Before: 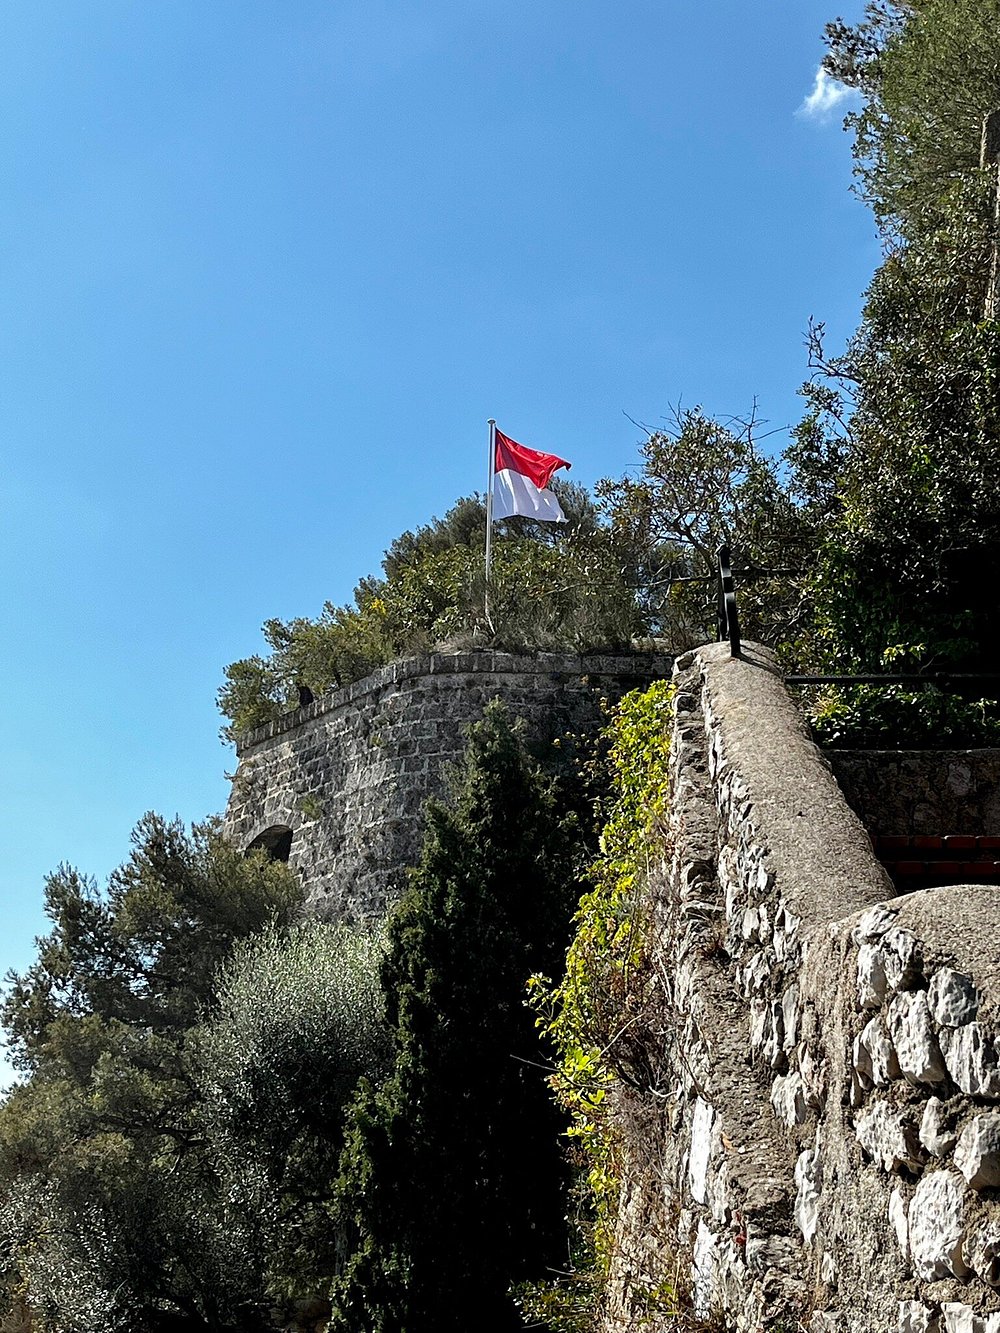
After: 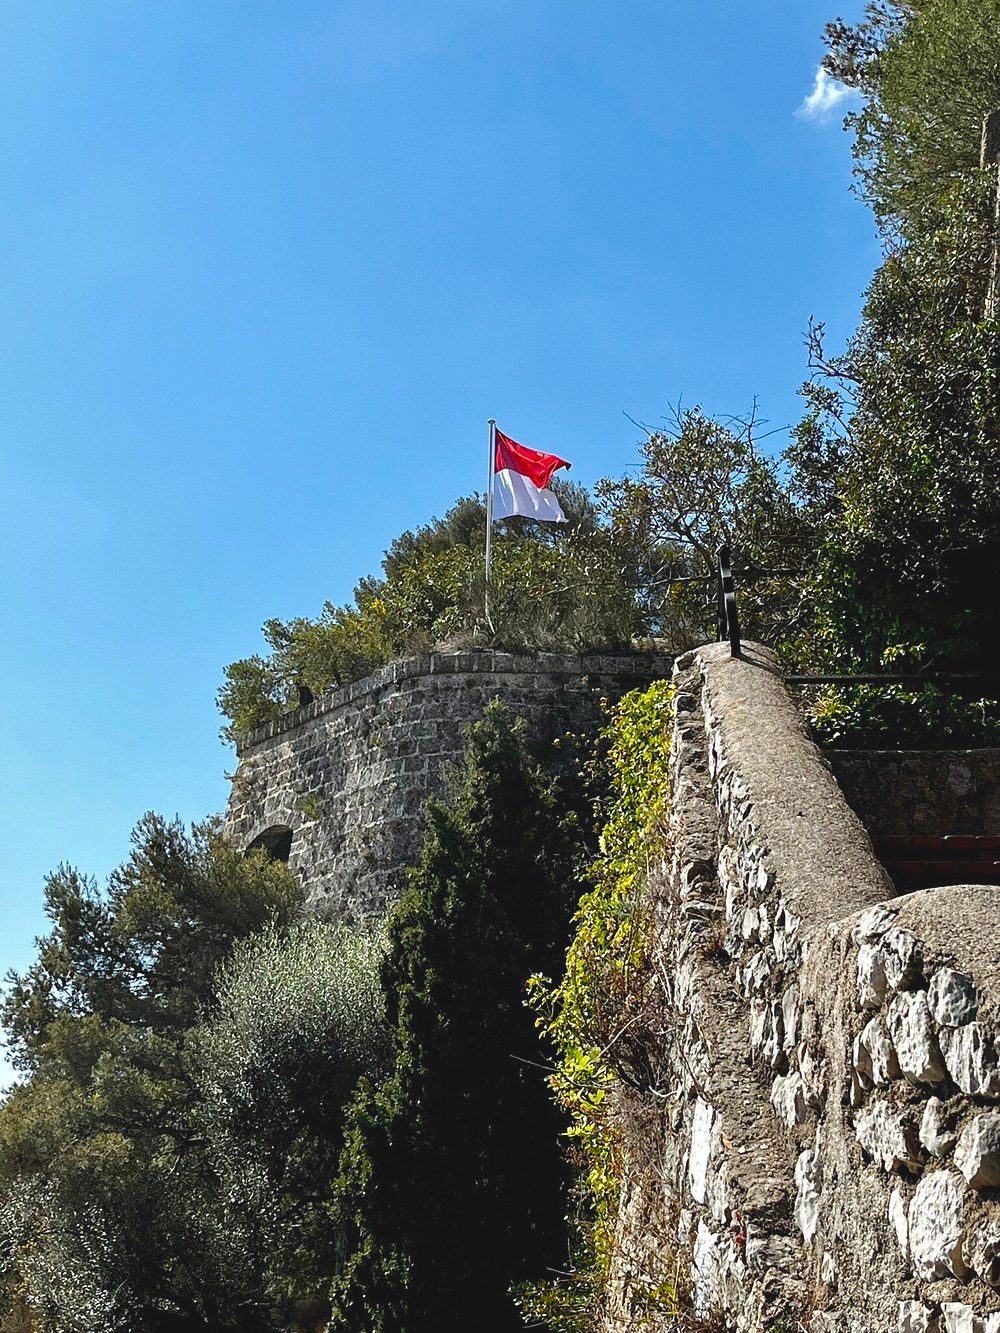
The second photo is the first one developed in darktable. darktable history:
color balance rgb: global offset › luminance 0.761%, shadows fall-off 102.102%, linear chroma grading › shadows 31.426%, linear chroma grading › global chroma -2.655%, linear chroma grading › mid-tones 4.255%, perceptual saturation grading › global saturation 2.061%, perceptual saturation grading › highlights -1.493%, perceptual saturation grading › mid-tones 3.657%, perceptual saturation grading › shadows 8.498%, mask middle-gray fulcrum 23.085%
